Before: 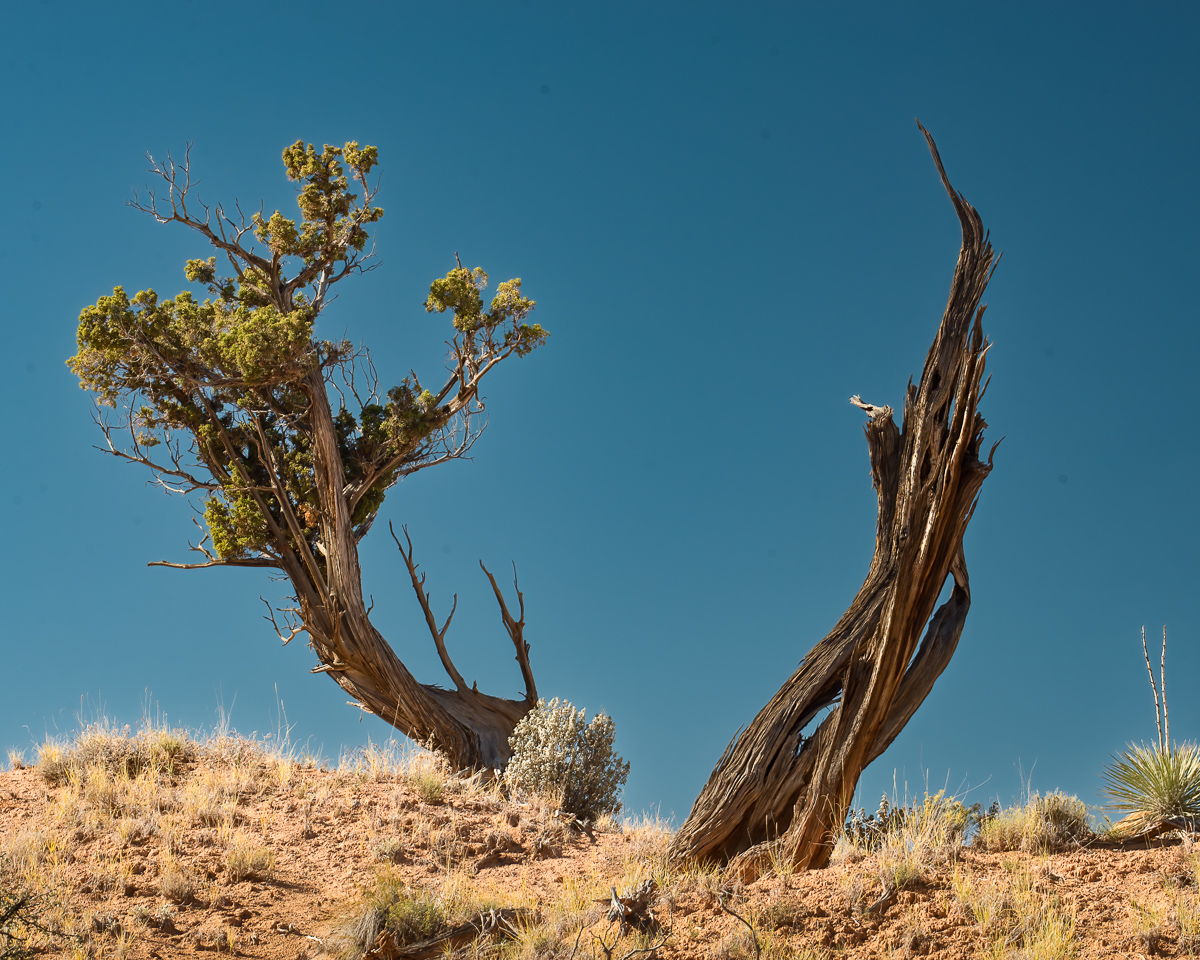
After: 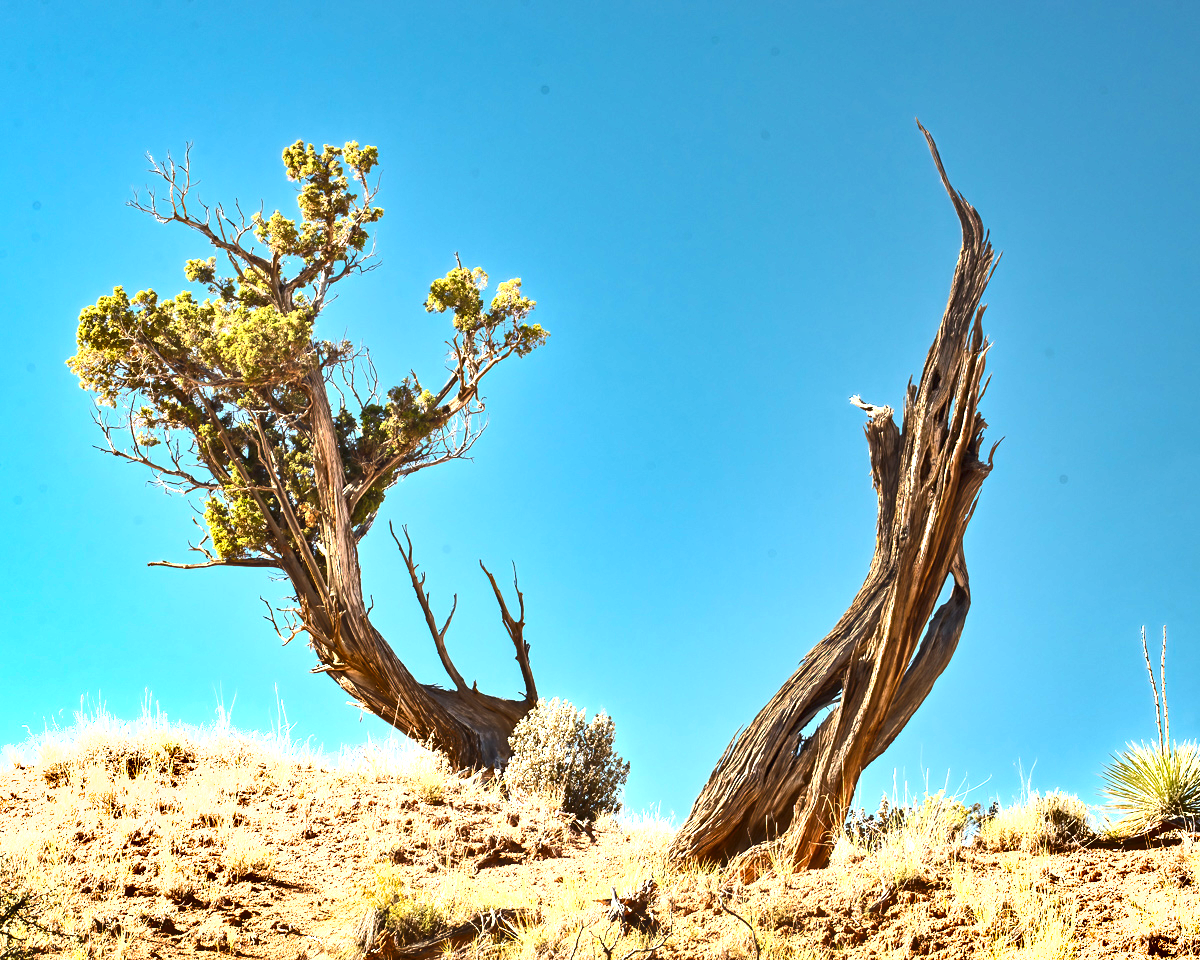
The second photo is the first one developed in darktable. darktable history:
shadows and highlights: shadows color adjustment 97.66%, soften with gaussian
contrast brightness saturation: contrast 0.15, brightness 0.05
exposure: black level correction 0, exposure 1.75 EV, compensate exposure bias true, compensate highlight preservation false
